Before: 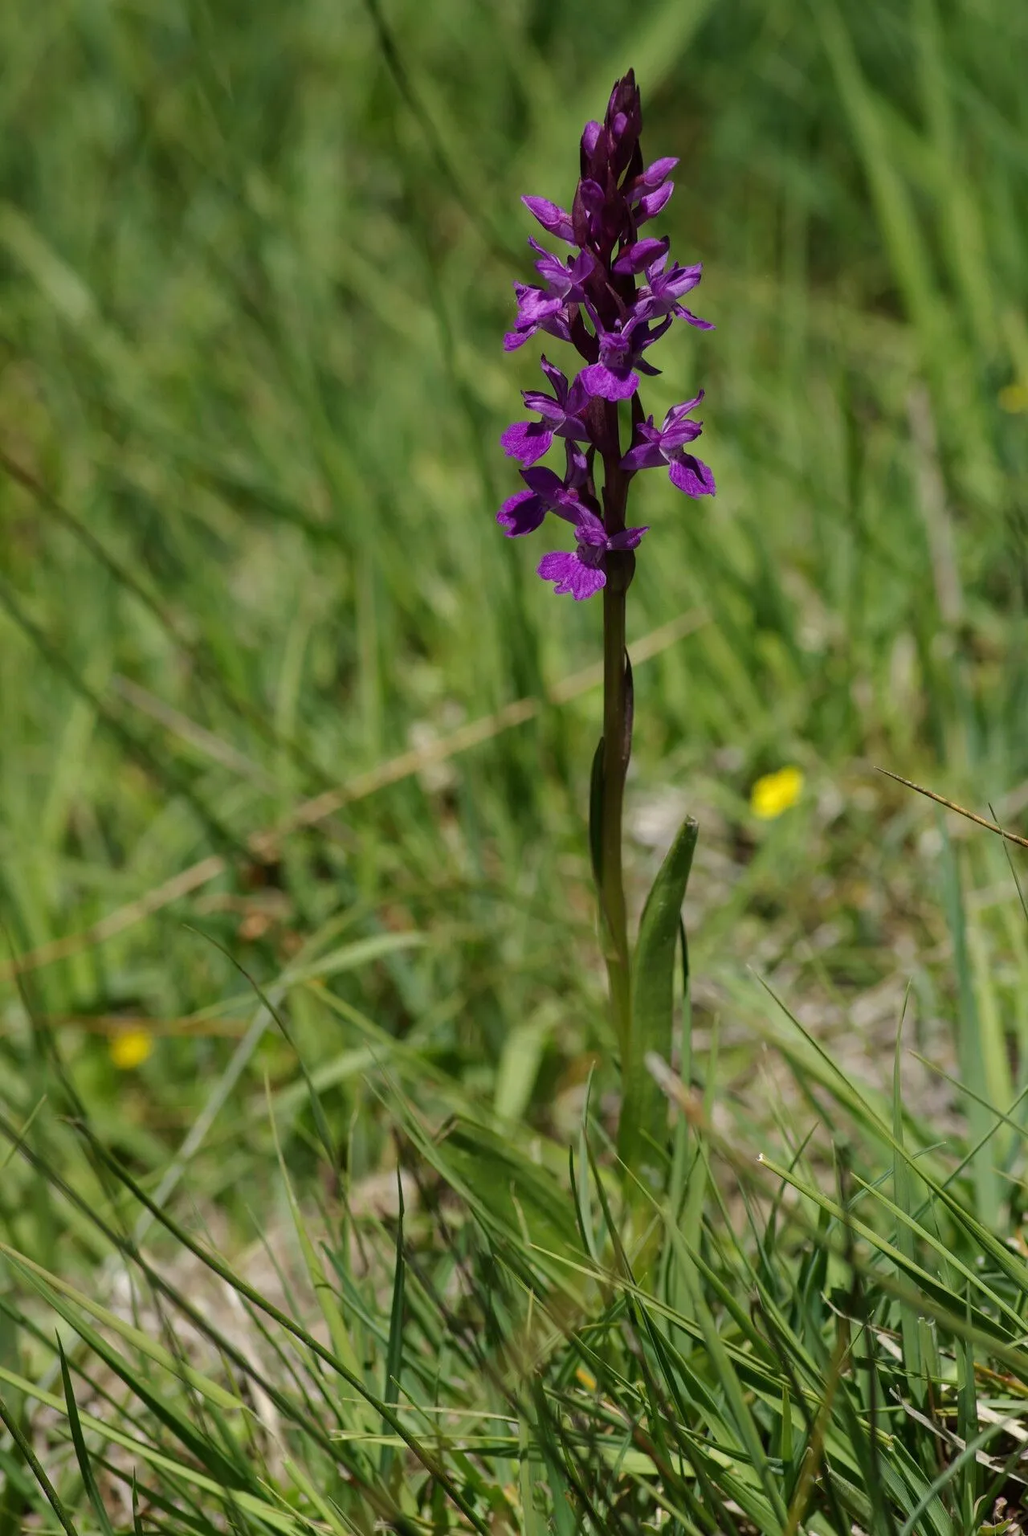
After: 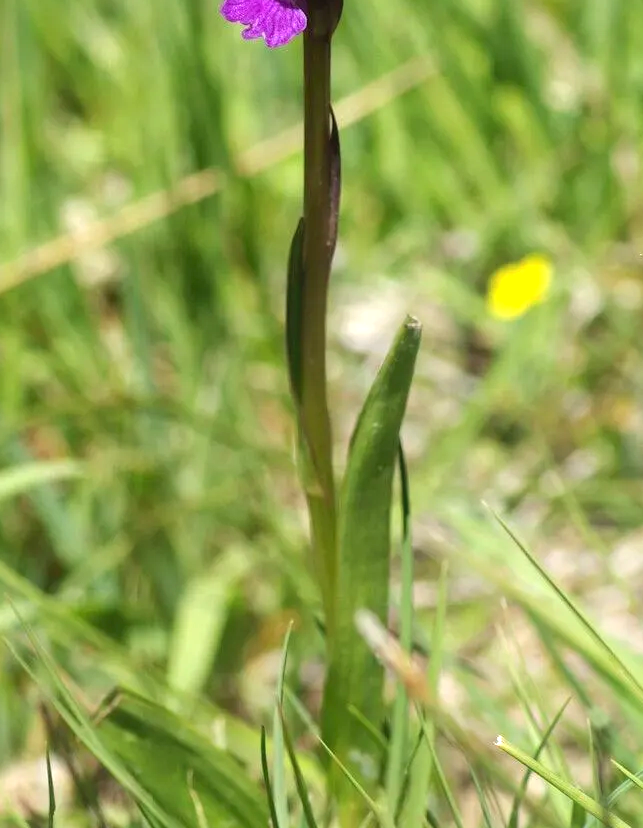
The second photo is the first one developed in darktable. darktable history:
bloom: size 16%, threshold 98%, strength 20%
crop: left 35.03%, top 36.625%, right 14.663%, bottom 20.057%
exposure: exposure 1 EV, compensate highlight preservation false
